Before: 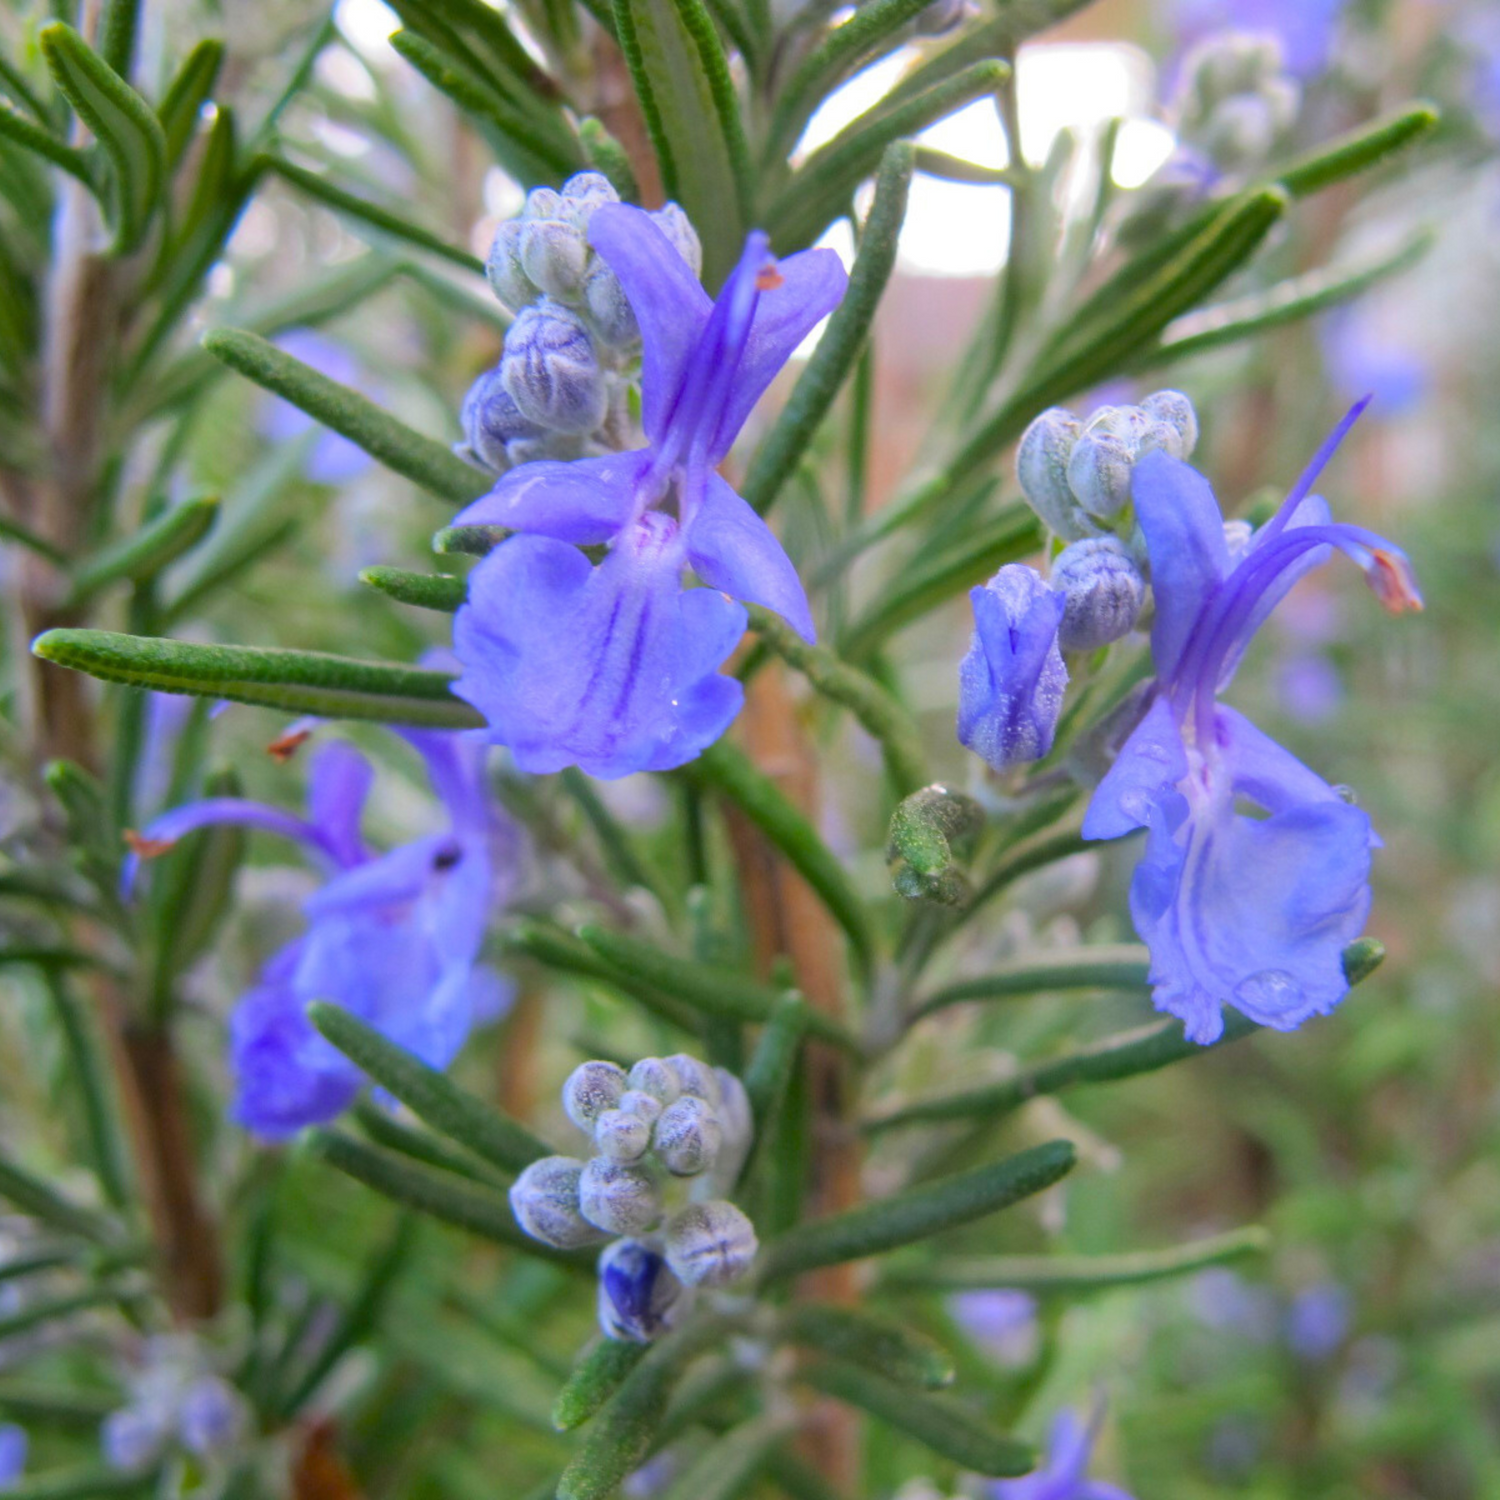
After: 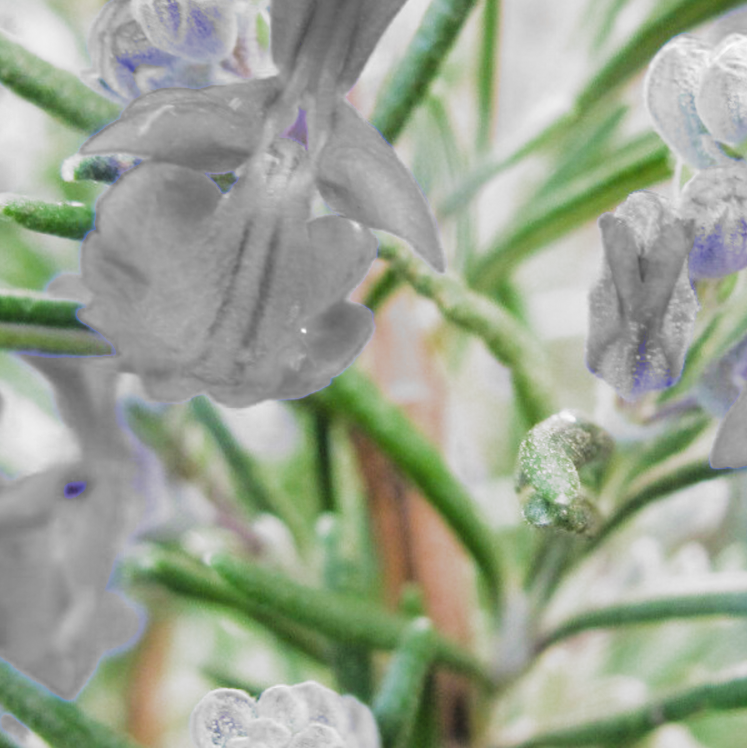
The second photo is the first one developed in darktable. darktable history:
exposure: black level correction 0, exposure 0.948 EV, compensate exposure bias true, compensate highlight preservation false
filmic rgb: black relative exposure -5.12 EV, white relative exposure 3.52 EV, hardness 3.18, contrast 1.406, highlights saturation mix -28.73%, add noise in highlights 0.001, preserve chrominance max RGB, color science v3 (2019), use custom middle-gray values true, contrast in highlights soft
crop: left 24.753%, top 24.862%, right 25.389%, bottom 25.258%
